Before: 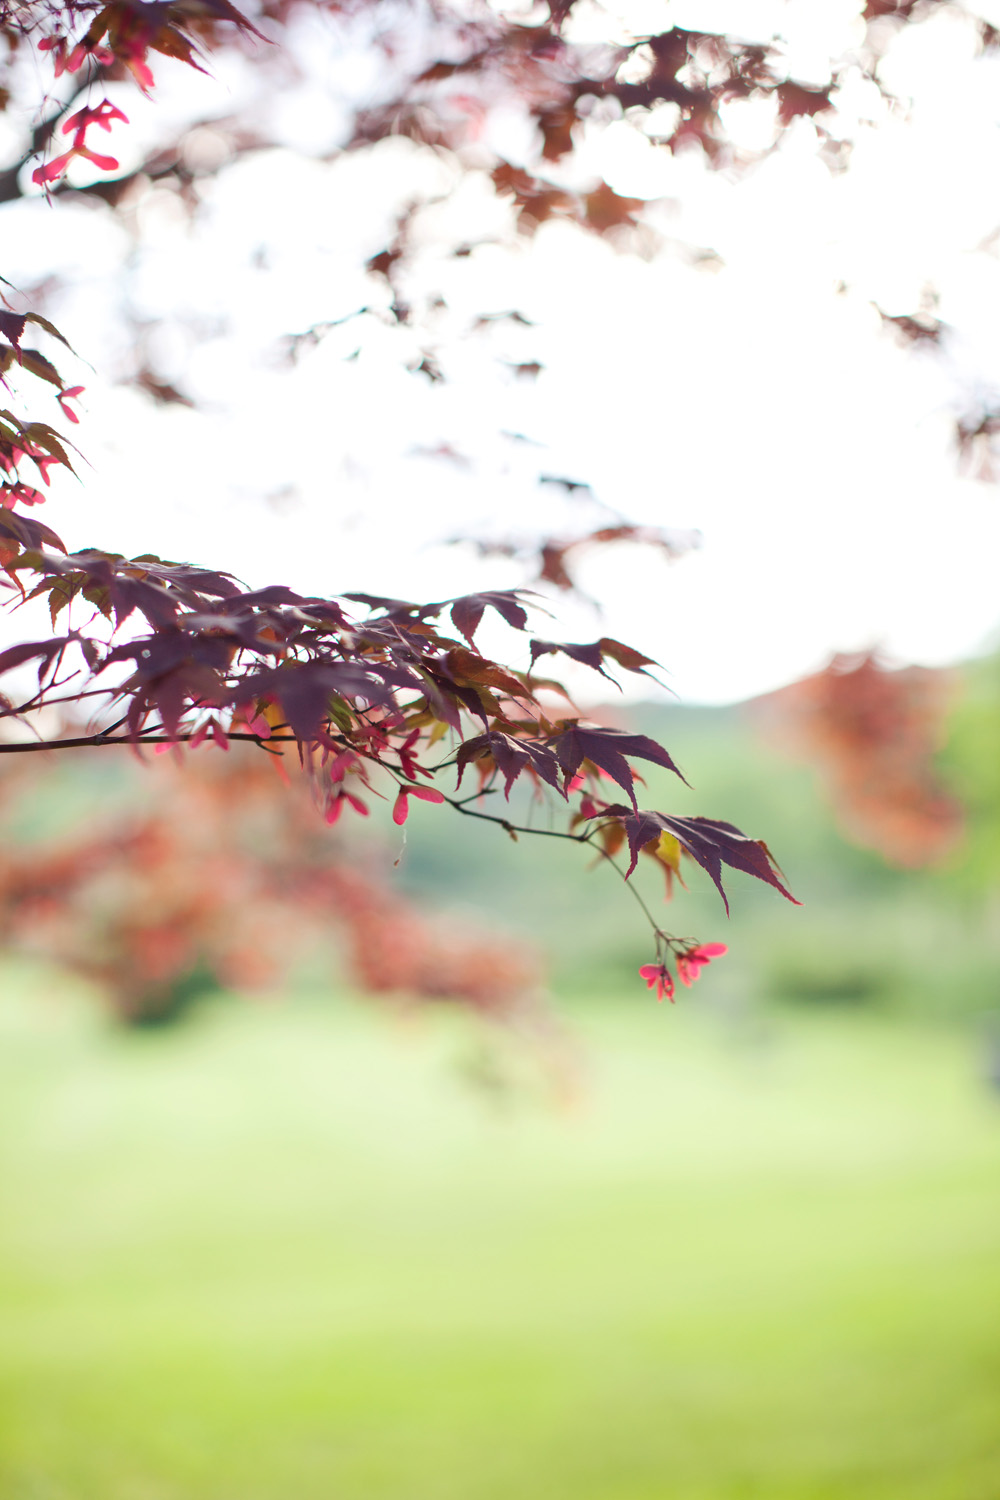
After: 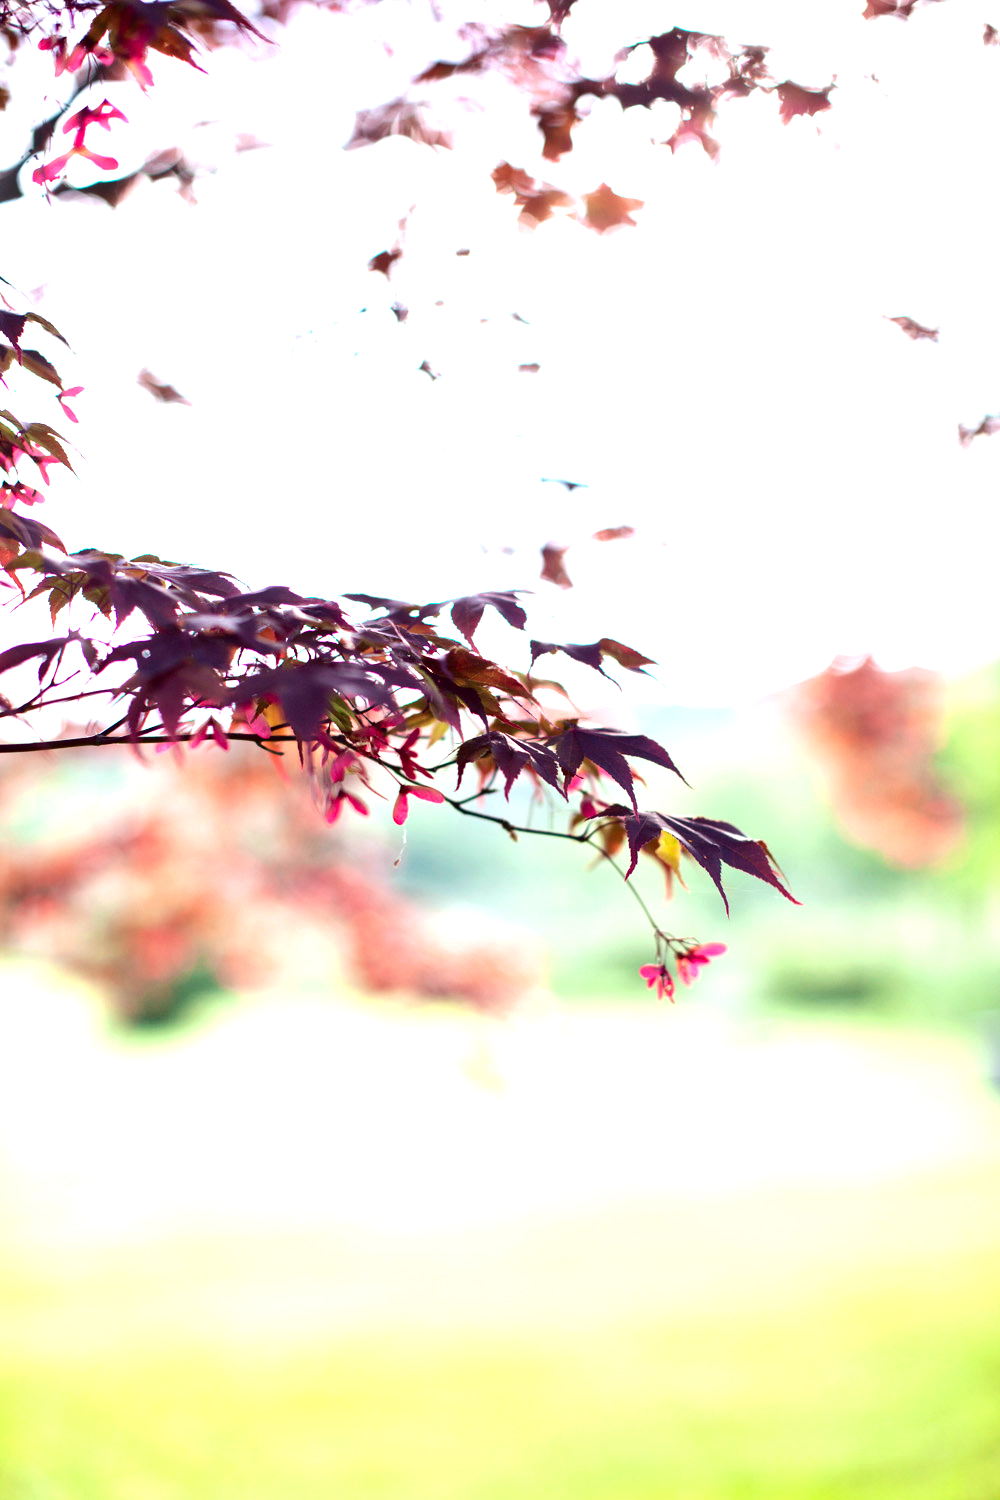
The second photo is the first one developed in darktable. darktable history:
exposure: black level correction 0, exposure 1.001 EV, compensate highlight preservation false
color calibration: illuminant as shot in camera, x 0.358, y 0.373, temperature 4628.91 K
tone curve: curves: ch0 [(0.029, 0) (0.134, 0.063) (0.249, 0.198) (0.378, 0.365) (0.499, 0.529) (1, 1)], color space Lab, independent channels, preserve colors none
contrast brightness saturation: brightness -0.209, saturation 0.079
